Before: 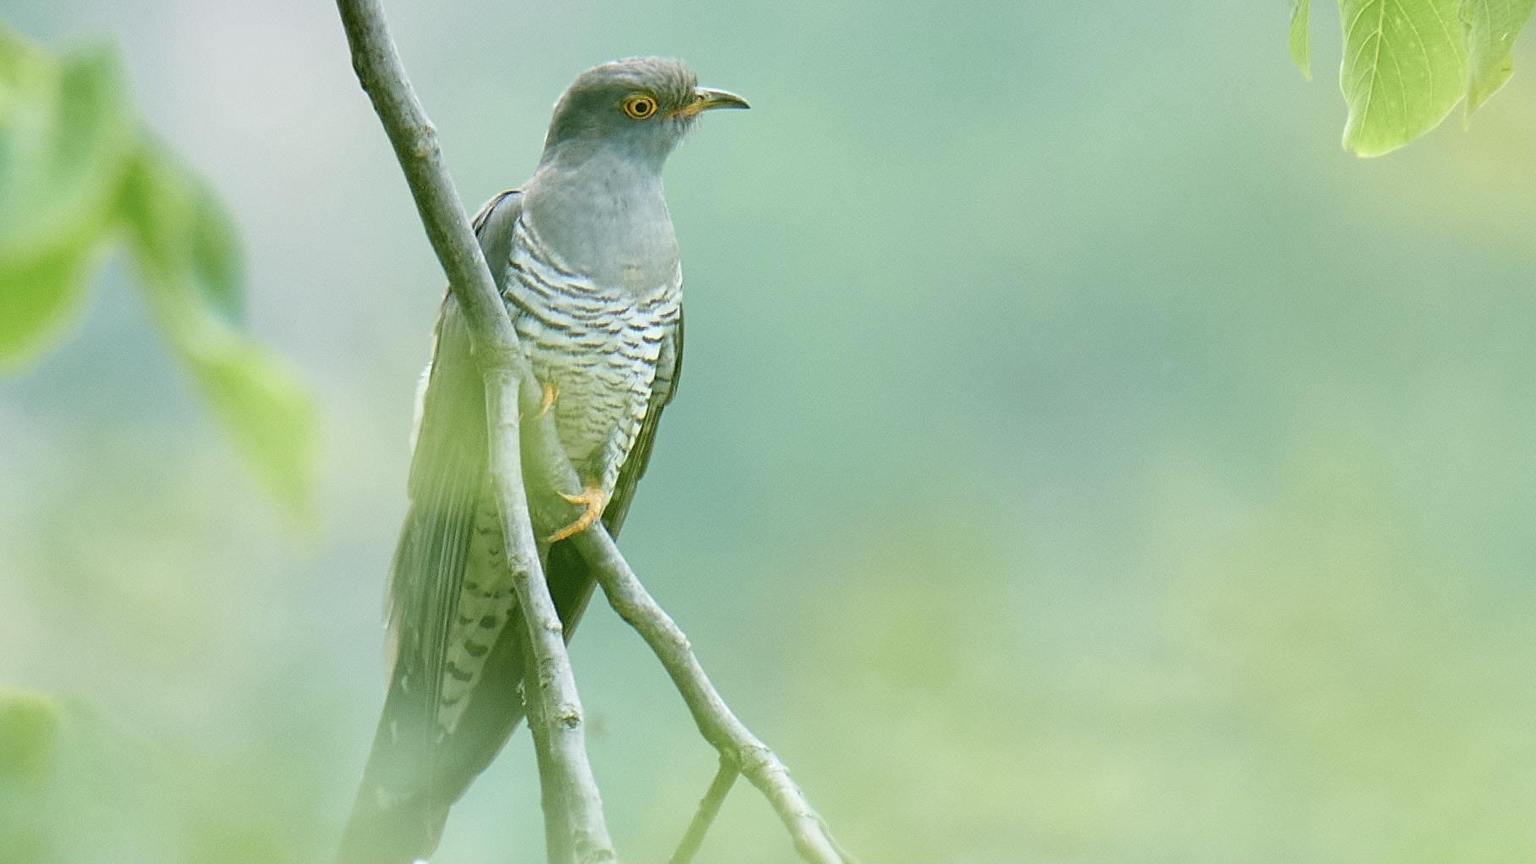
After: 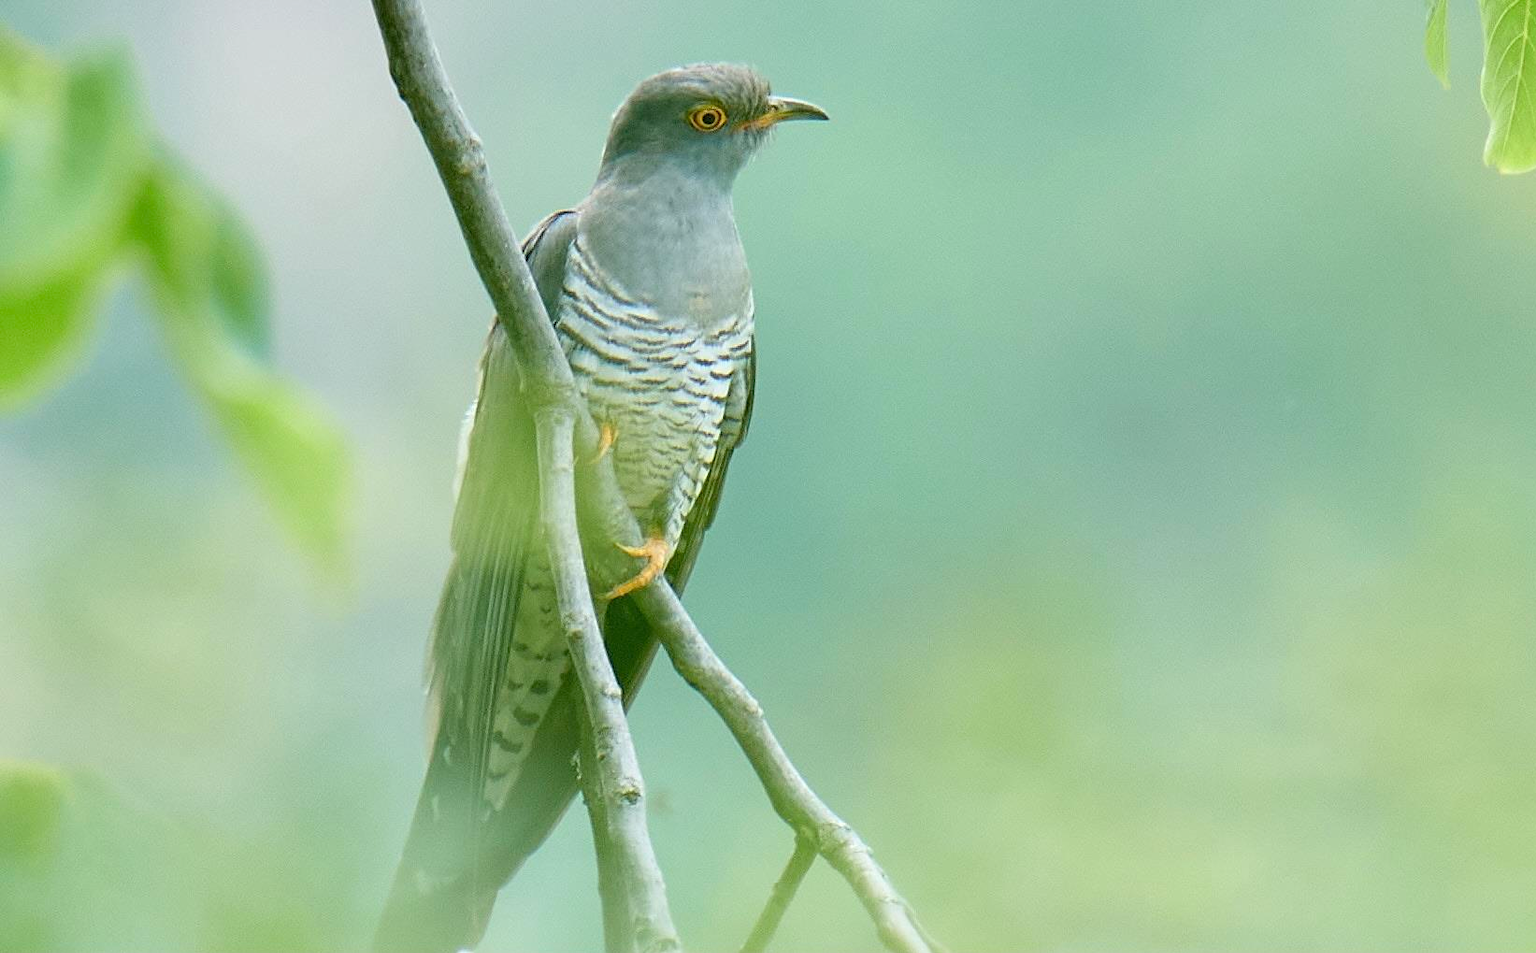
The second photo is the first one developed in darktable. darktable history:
crop: right 9.486%, bottom 0.027%
